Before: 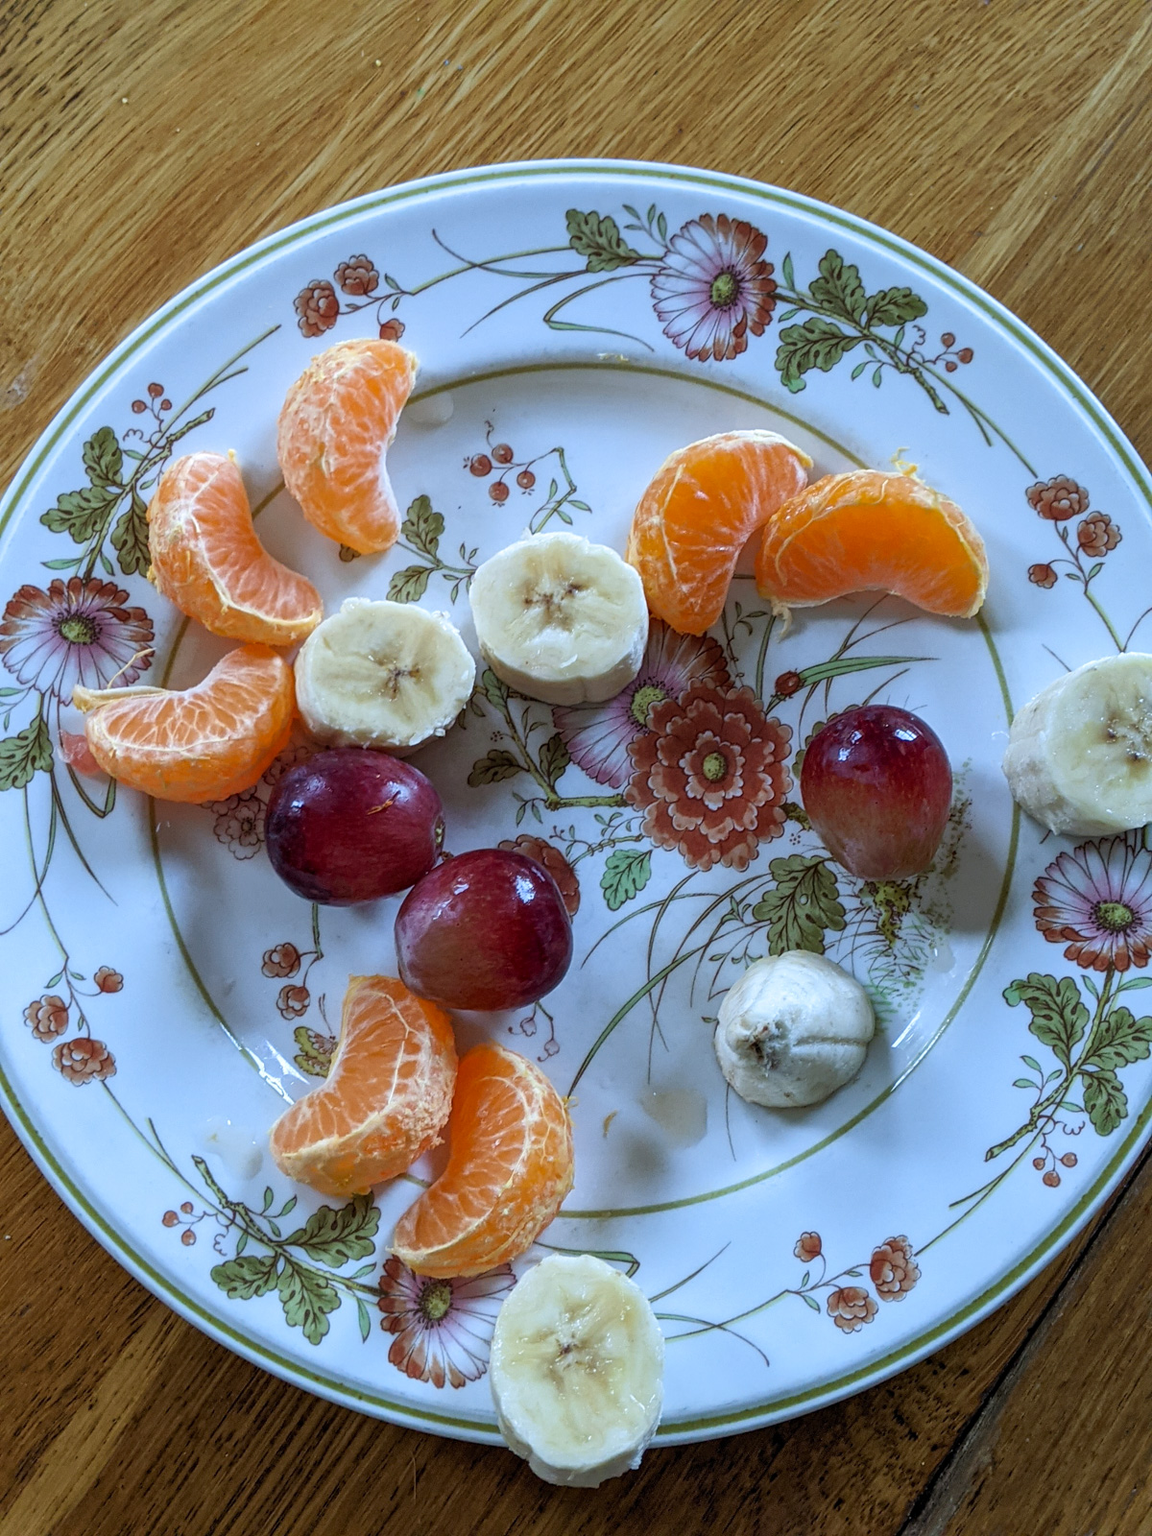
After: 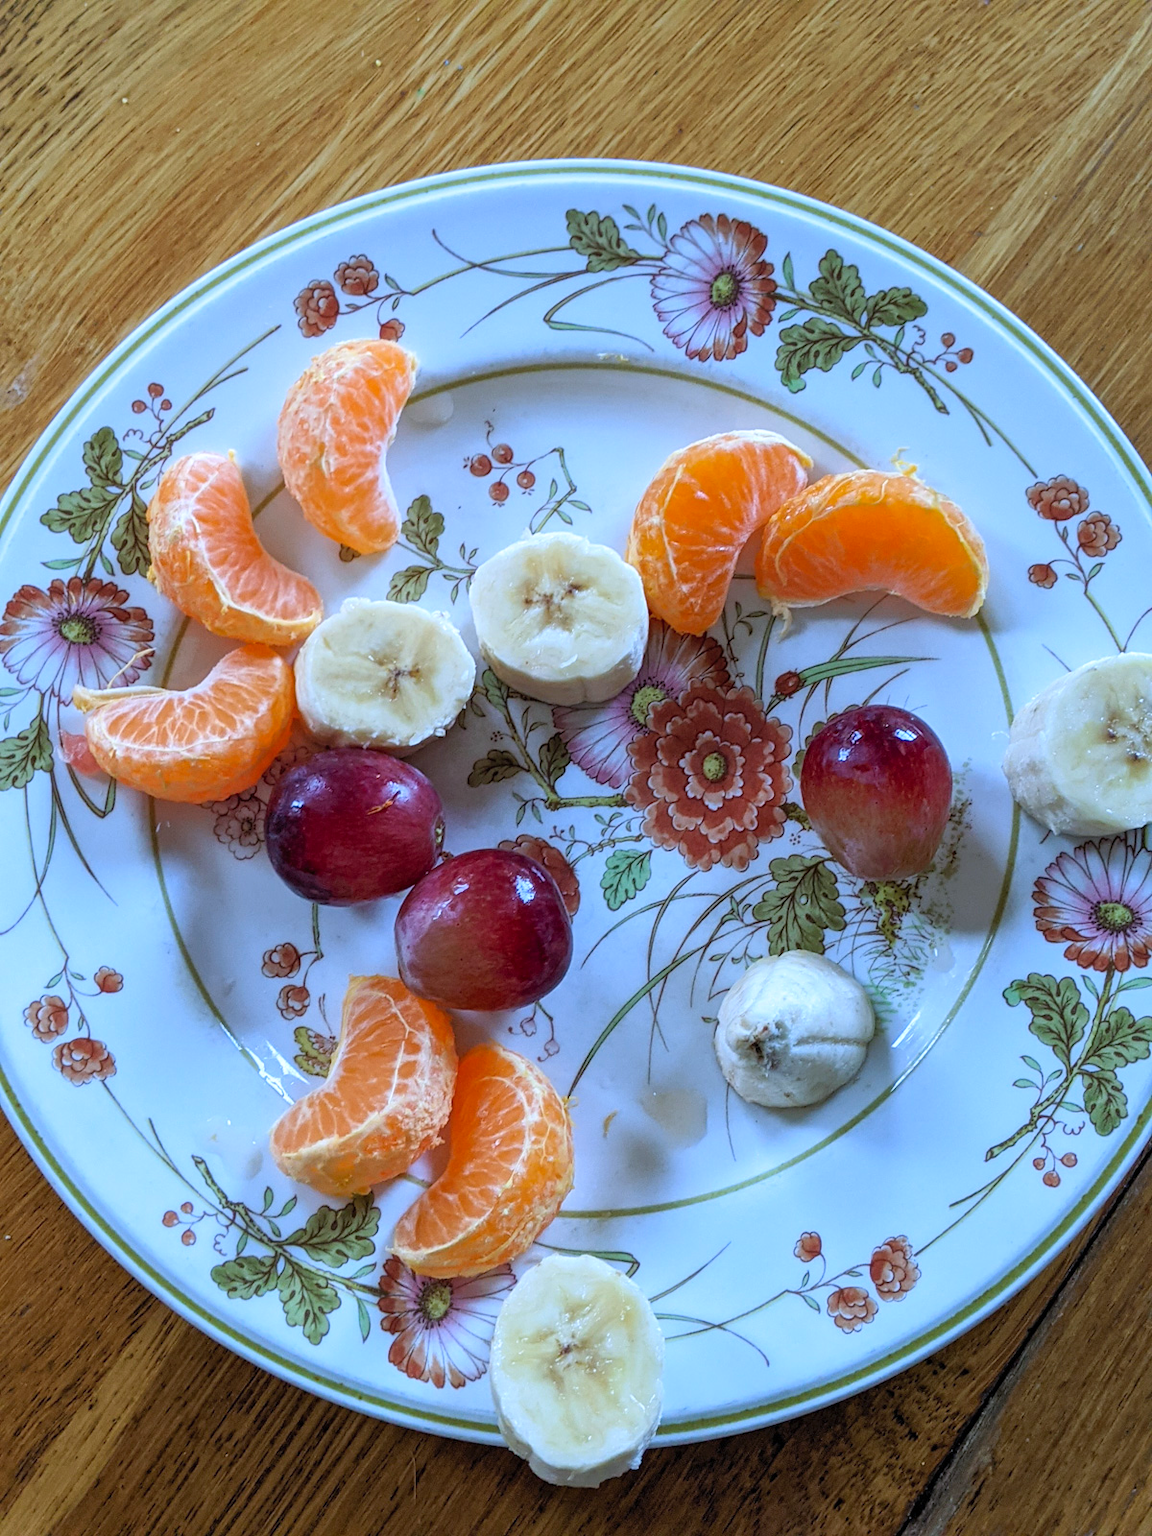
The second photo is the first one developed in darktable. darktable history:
color calibration: illuminant as shot in camera, x 0.358, y 0.373, temperature 4628.91 K
contrast brightness saturation: contrast 0.07, brightness 0.08, saturation 0.18
